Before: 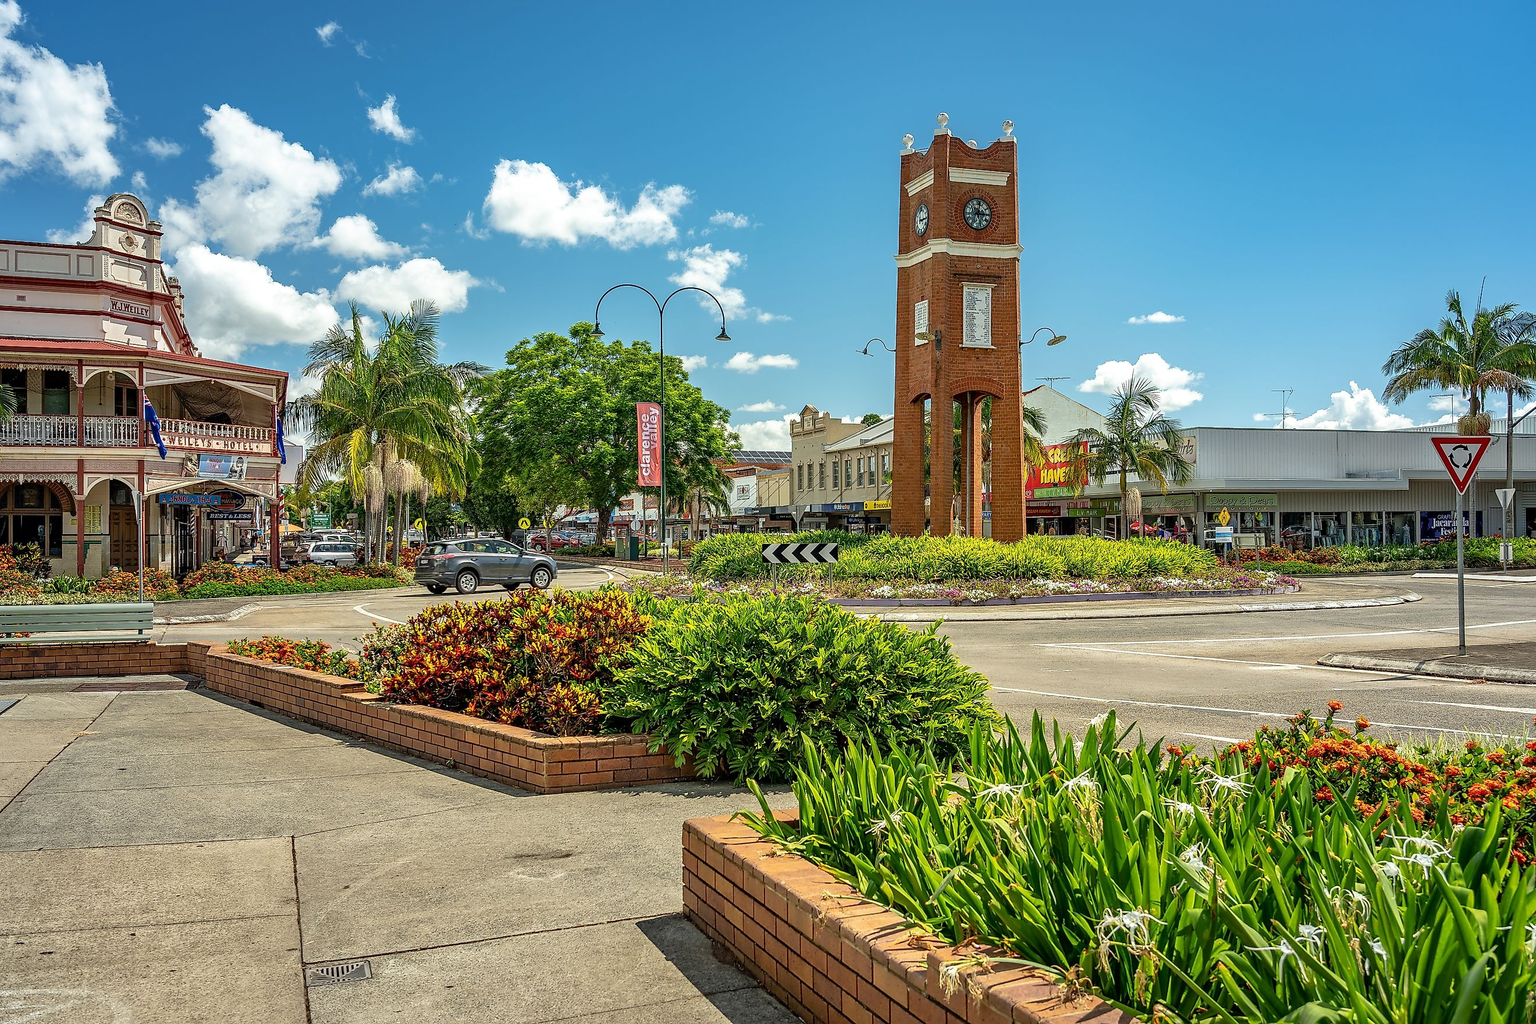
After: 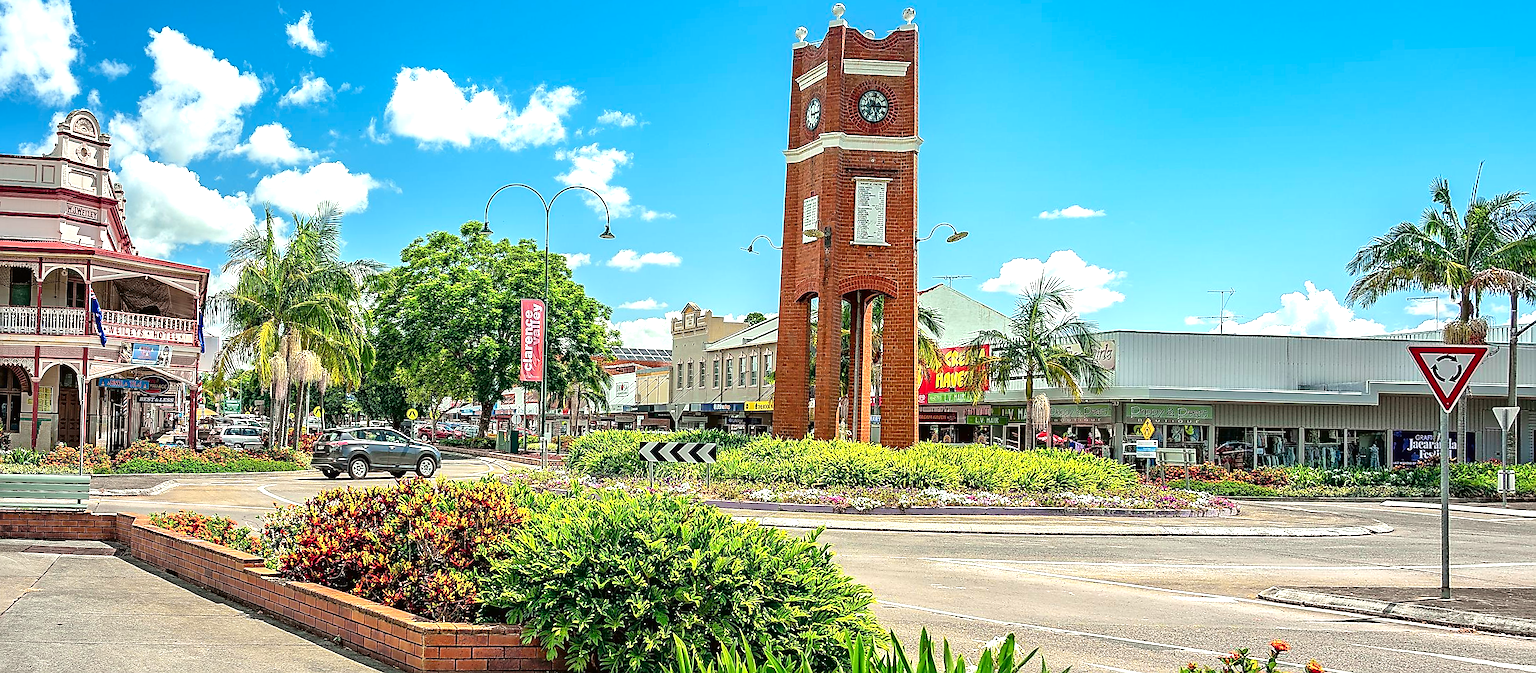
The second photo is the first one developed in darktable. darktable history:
tone curve: curves: ch0 [(0, 0) (0.068, 0.012) (0.183, 0.089) (0.341, 0.283) (0.547, 0.532) (0.828, 0.815) (1, 0.983)]; ch1 [(0, 0) (0.23, 0.166) (0.34, 0.308) (0.371, 0.337) (0.429, 0.411) (0.477, 0.462) (0.499, 0.5) (0.529, 0.537) (0.559, 0.582) (0.743, 0.798) (1, 1)]; ch2 [(0, 0) (0.431, 0.414) (0.498, 0.503) (0.524, 0.528) (0.568, 0.546) (0.6, 0.597) (0.634, 0.645) (0.728, 0.742) (1, 1)], color space Lab, independent channels, preserve colors none
exposure: black level correction -0.005, exposure 0.622 EV, compensate highlight preservation false
rotate and perspective: rotation 1.69°, lens shift (vertical) -0.023, lens shift (horizontal) -0.291, crop left 0.025, crop right 0.988, crop top 0.092, crop bottom 0.842
crop: left 0.387%, top 5.469%, bottom 19.809%
sharpen: on, module defaults
